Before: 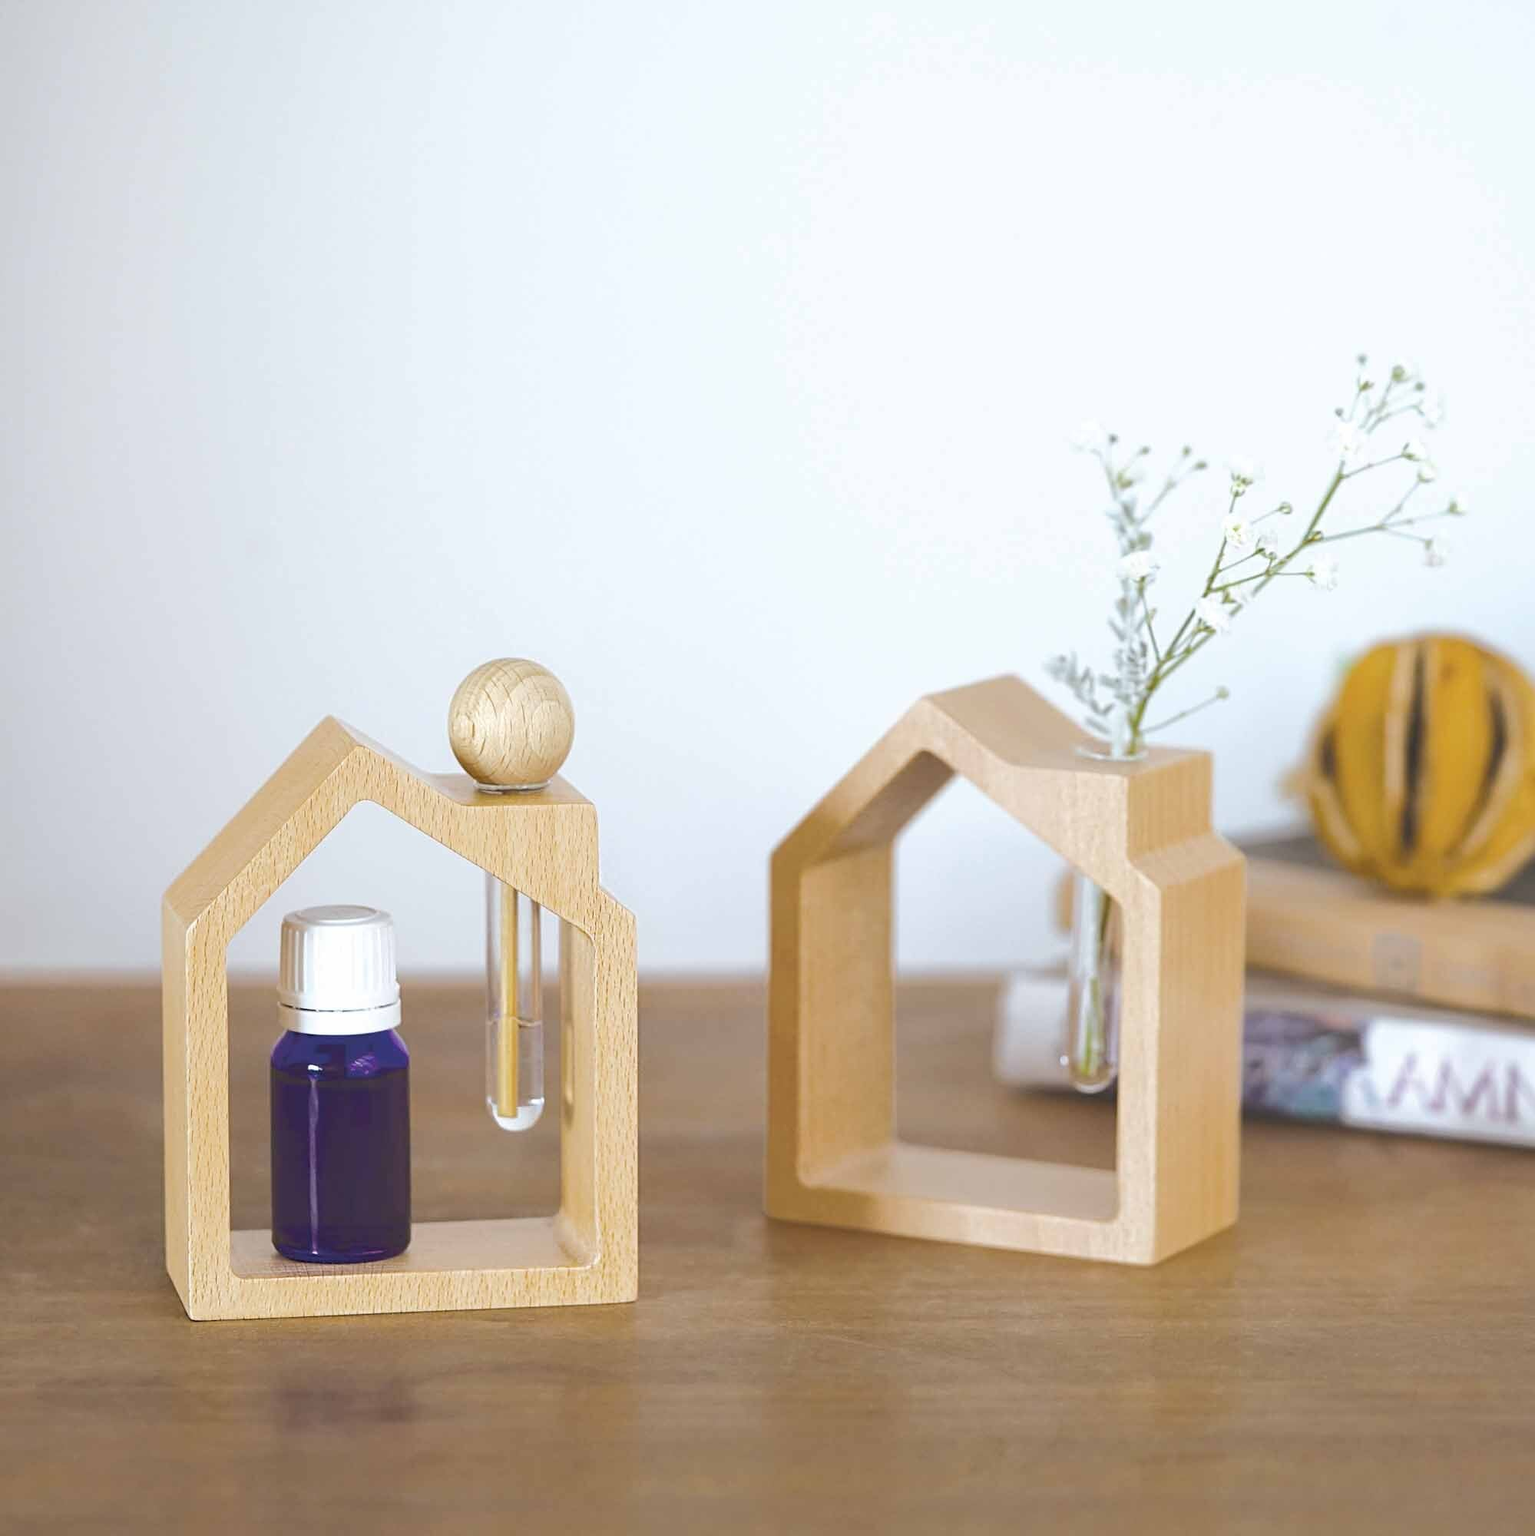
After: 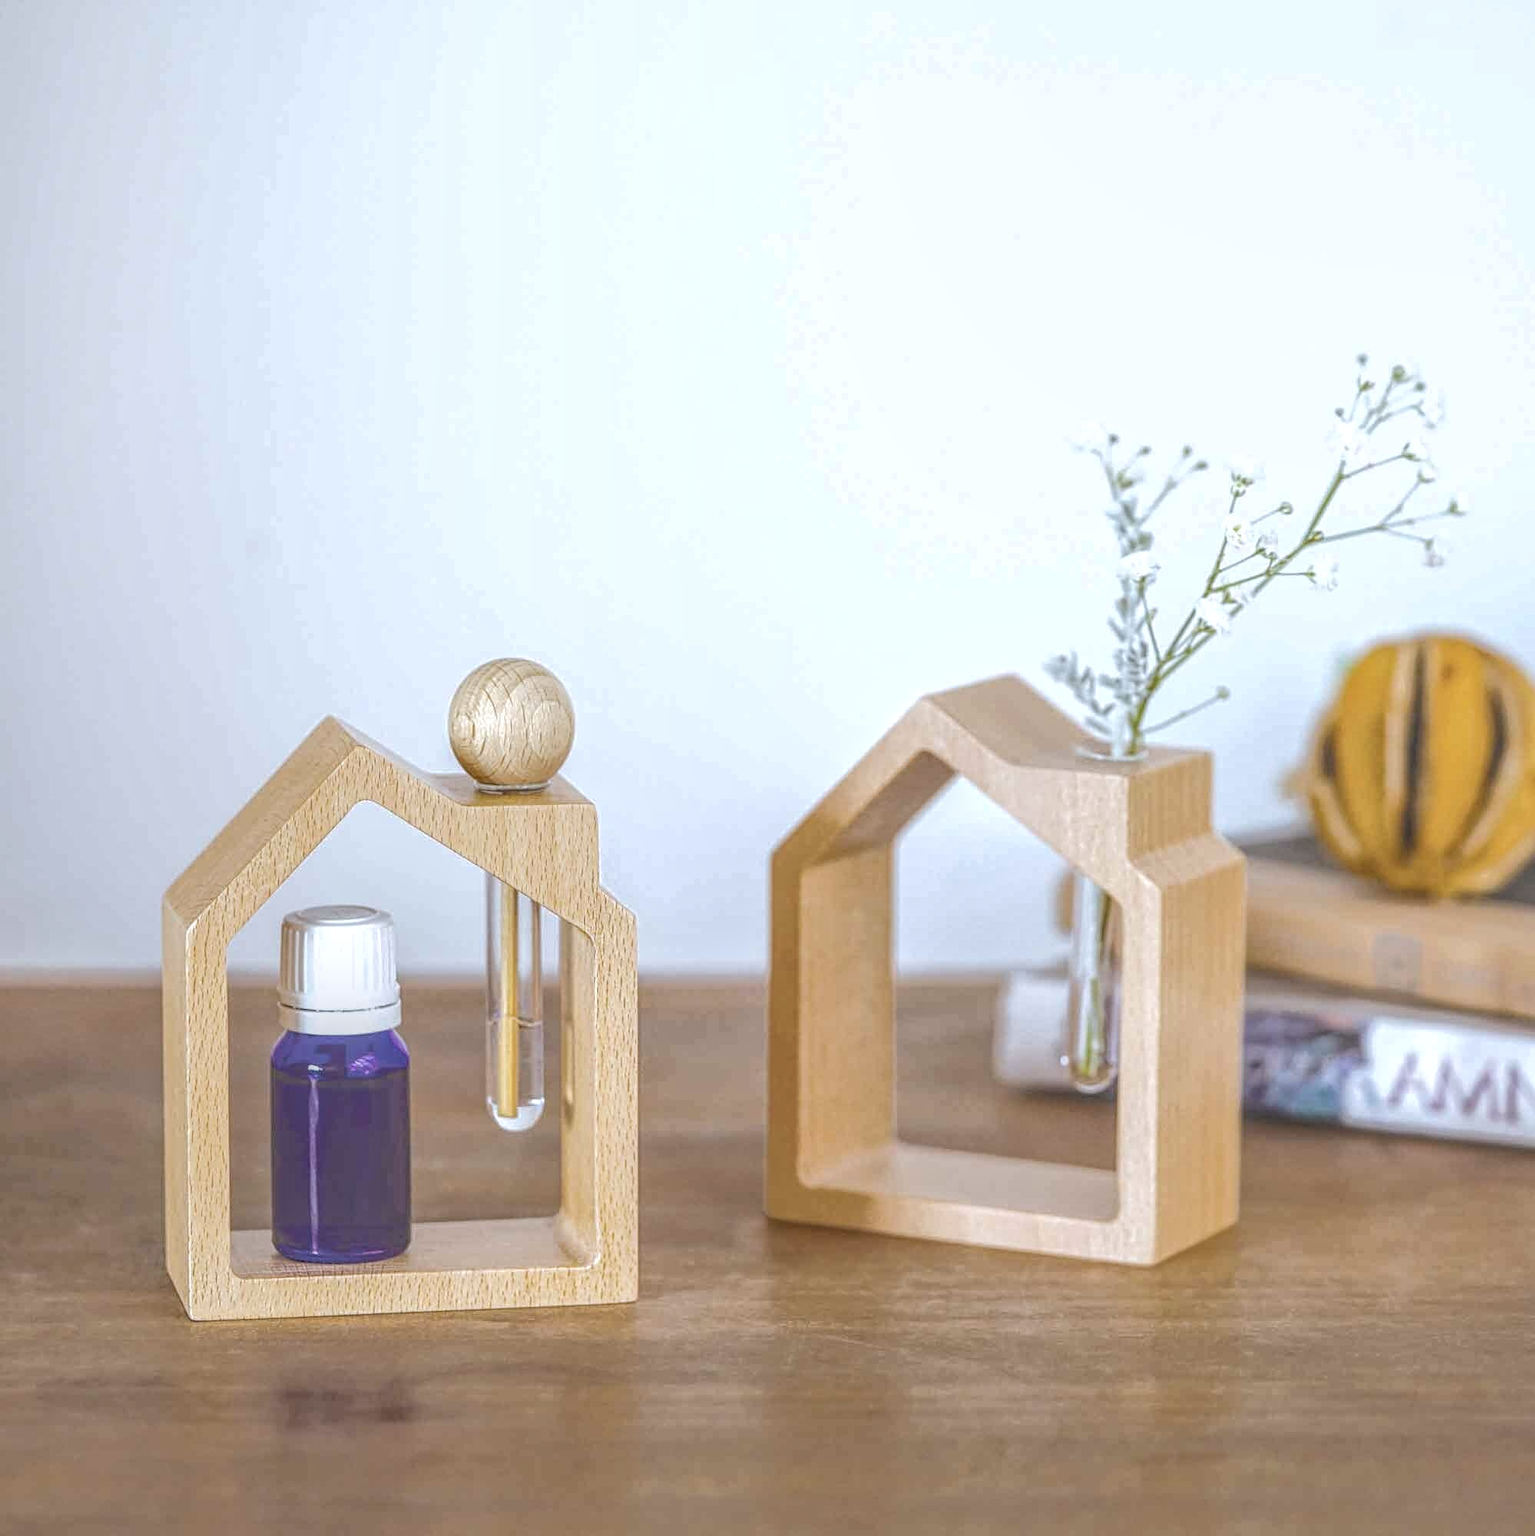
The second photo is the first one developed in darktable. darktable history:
local contrast: highlights 20%, shadows 30%, detail 200%, midtone range 0.2
color correction: highlights a* -0.137, highlights b* -5.91, shadows a* -0.137, shadows b* -0.137
